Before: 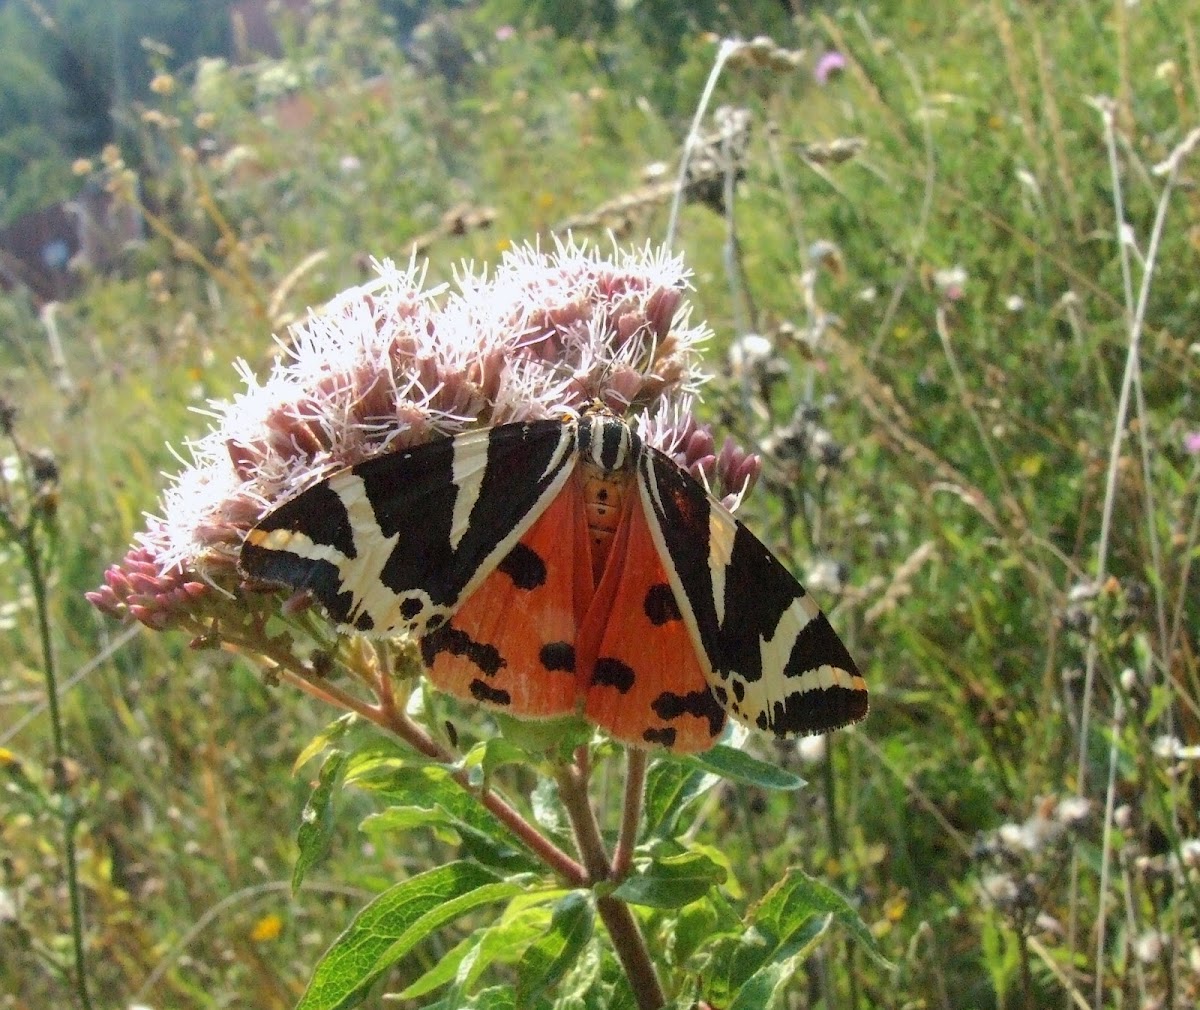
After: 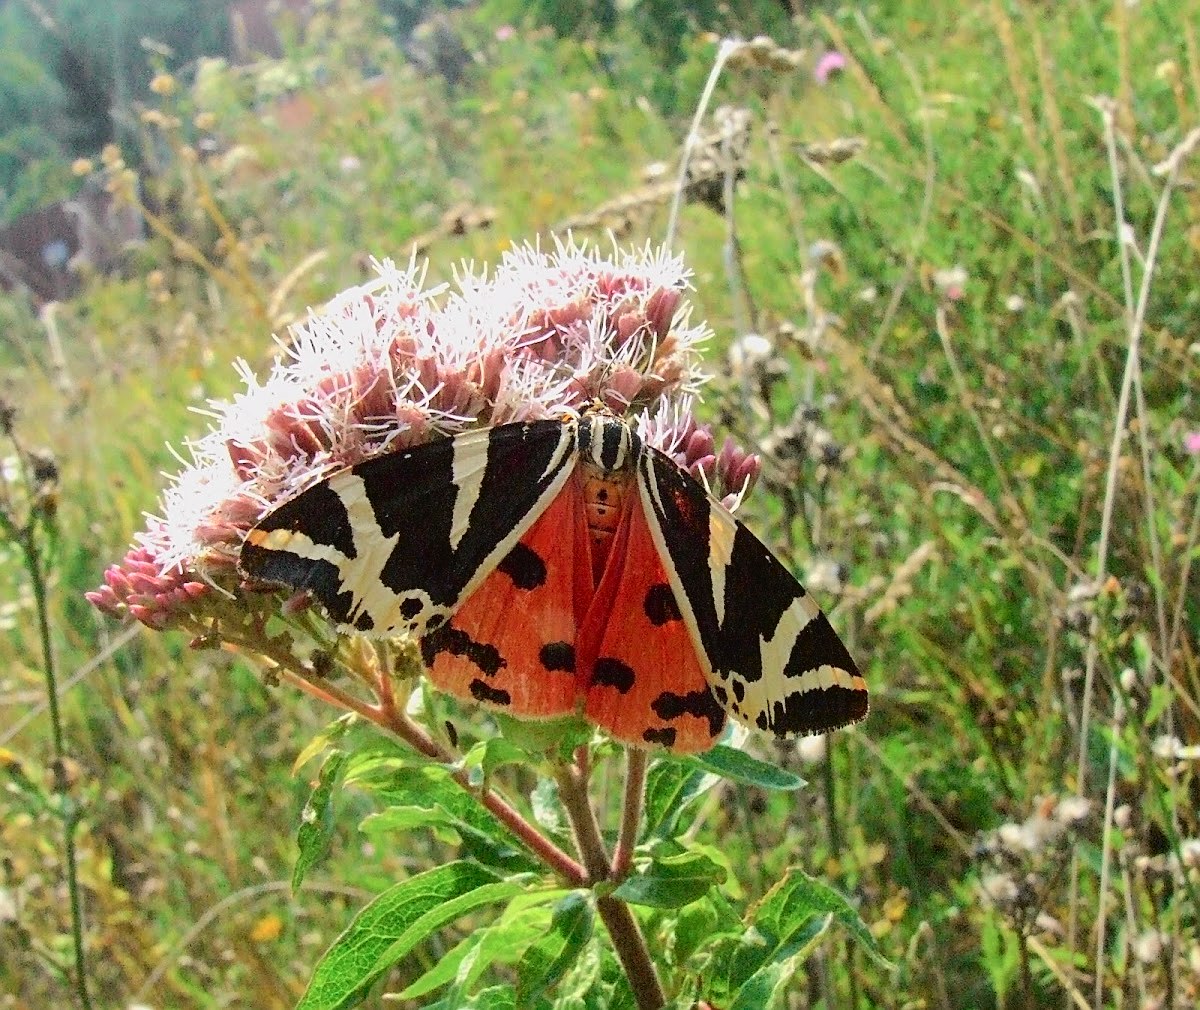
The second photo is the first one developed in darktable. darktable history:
tone curve: curves: ch0 [(0, 0.019) (0.066, 0.043) (0.189, 0.182) (0.368, 0.407) (0.501, 0.564) (0.677, 0.729) (0.851, 0.861) (0.997, 0.959)]; ch1 [(0, 0) (0.187, 0.121) (0.388, 0.346) (0.437, 0.409) (0.474, 0.472) (0.499, 0.501) (0.514, 0.515) (0.542, 0.557) (0.645, 0.686) (0.812, 0.856) (1, 1)]; ch2 [(0, 0) (0.246, 0.214) (0.421, 0.427) (0.459, 0.484) (0.5, 0.504) (0.518, 0.523) (0.529, 0.548) (0.56, 0.576) (0.607, 0.63) (0.744, 0.734) (0.867, 0.821) (0.993, 0.889)], color space Lab, independent channels, preserve colors none
sharpen: on, module defaults
